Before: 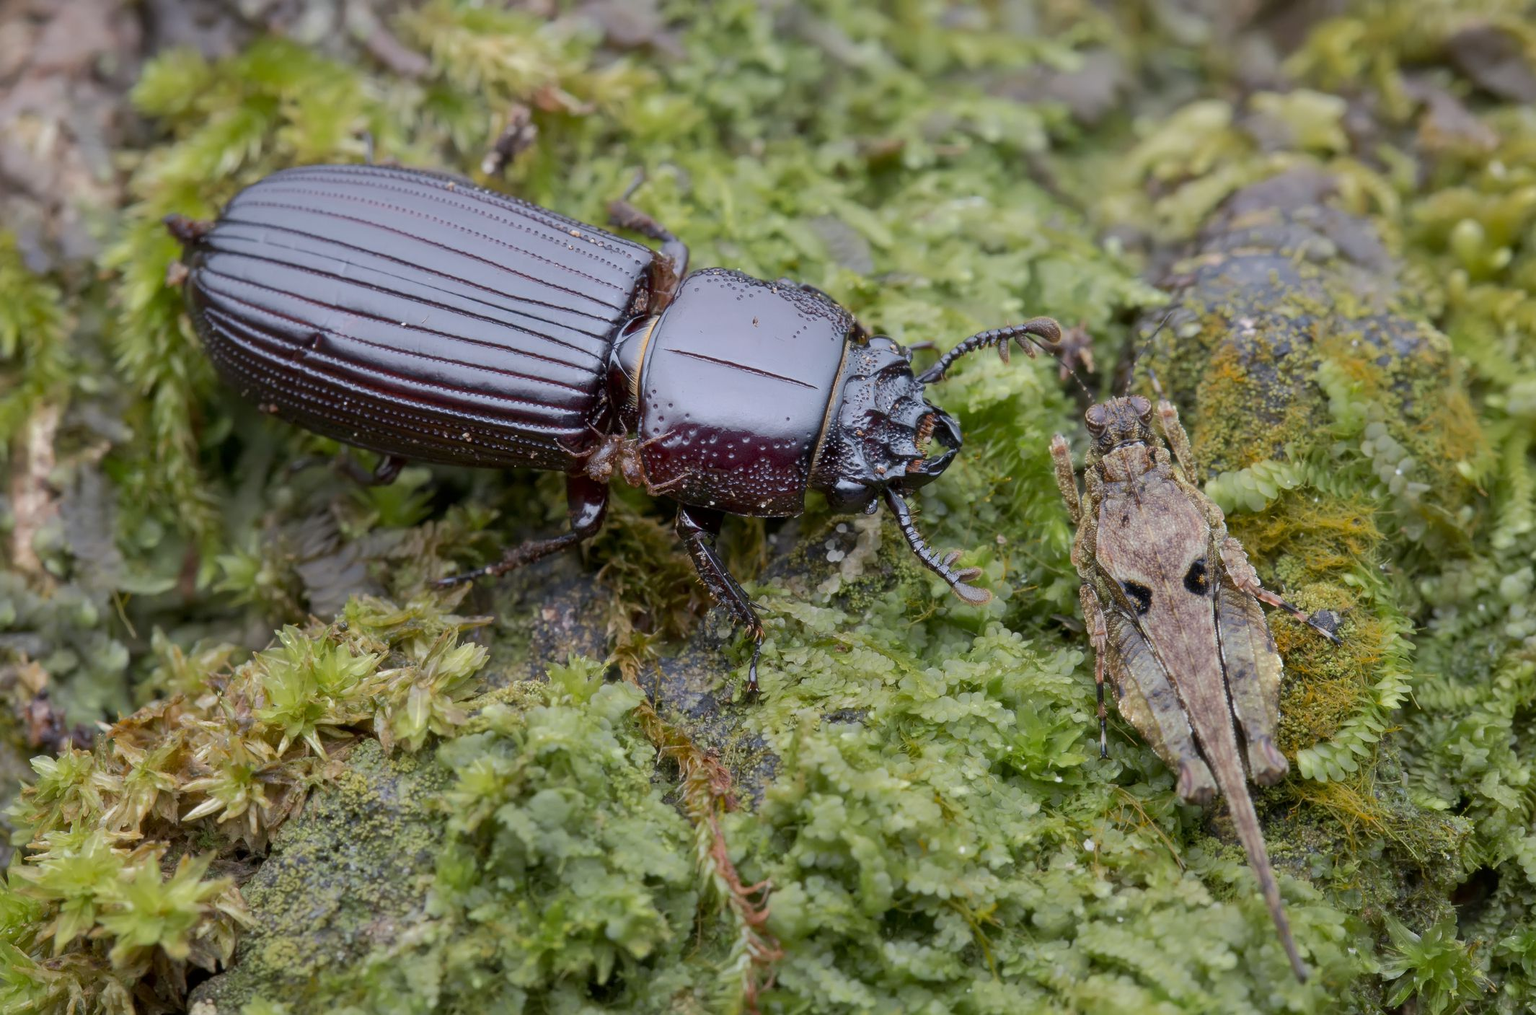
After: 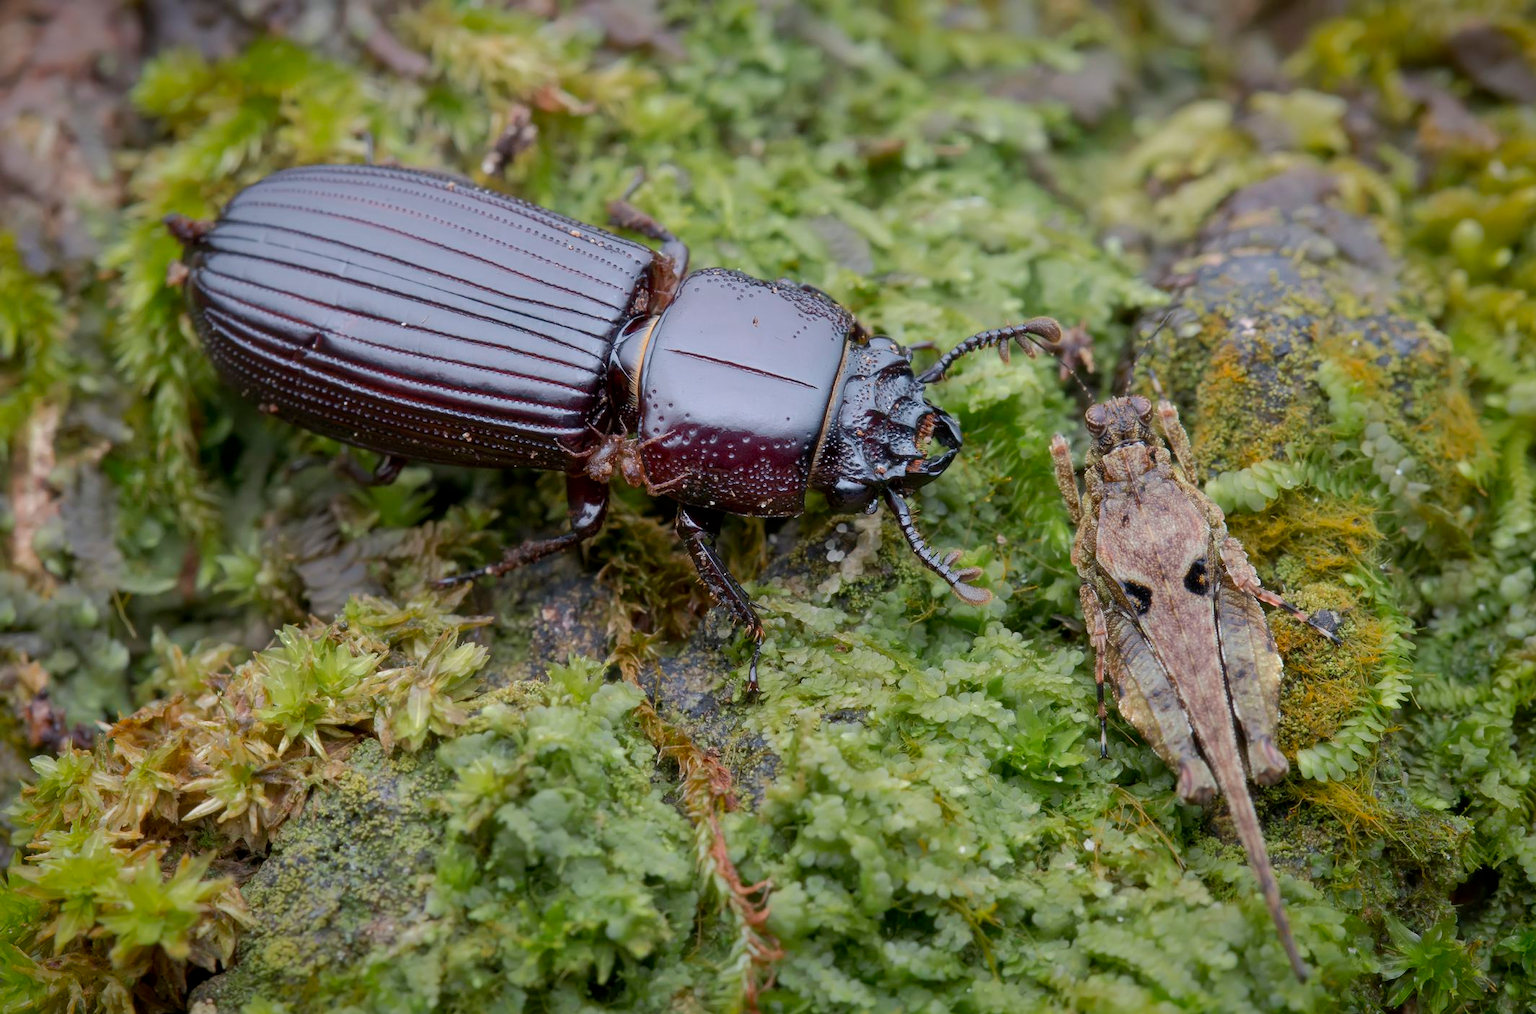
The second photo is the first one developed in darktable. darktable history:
vignetting: fall-off radius 59.98%, saturation 0.377, automatic ratio true
